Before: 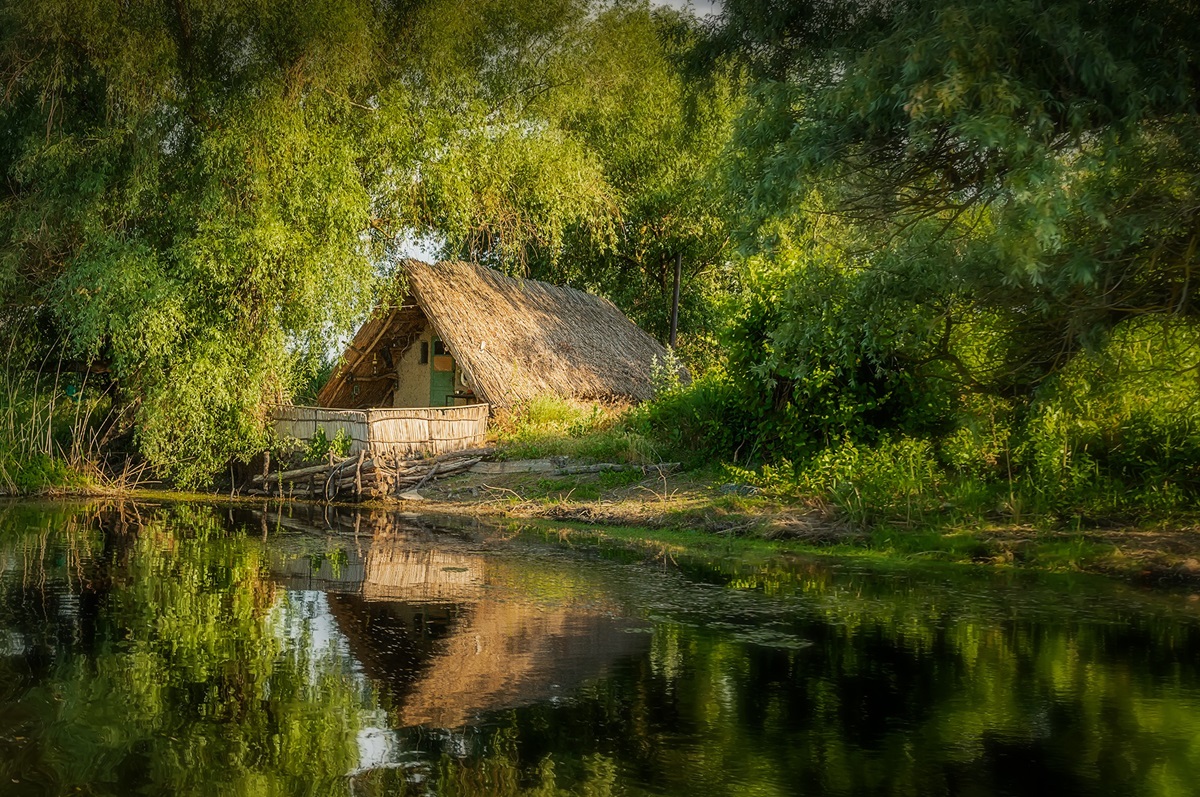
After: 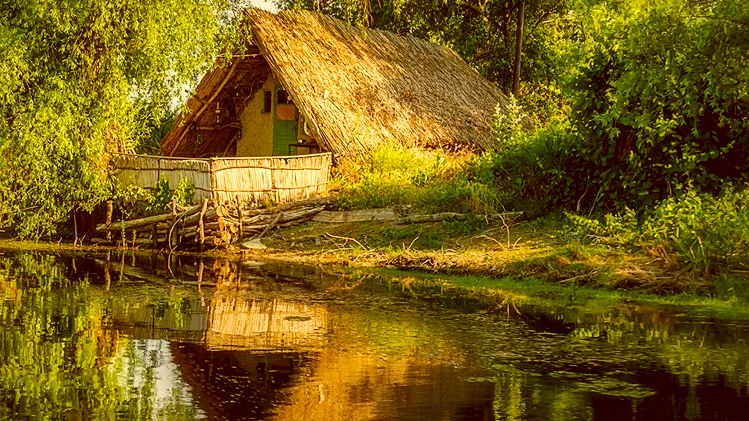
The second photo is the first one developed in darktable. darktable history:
exposure: exposure 0.297 EV, compensate highlight preservation false
crop: left 13.097%, top 31.535%, right 24.408%, bottom 15.532%
color balance rgb: perceptual saturation grading › global saturation 35.1%, perceptual saturation grading › highlights -25.744%, perceptual saturation grading › shadows 49.623%, global vibrance -16.261%, contrast -6.574%
local contrast: mode bilateral grid, contrast 21, coarseness 49, detail 173%, midtone range 0.2
color correction: highlights a* 0.988, highlights b* 24.08, shadows a* 15.63, shadows b* 24.96
